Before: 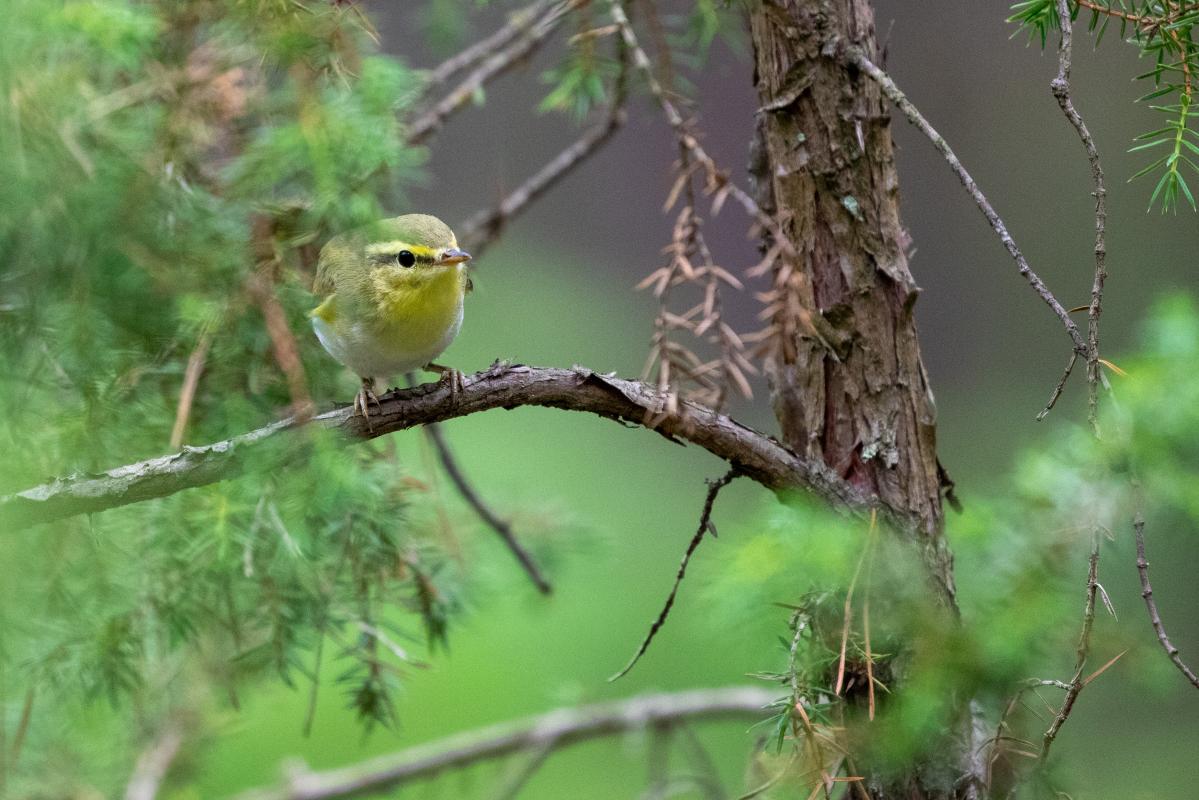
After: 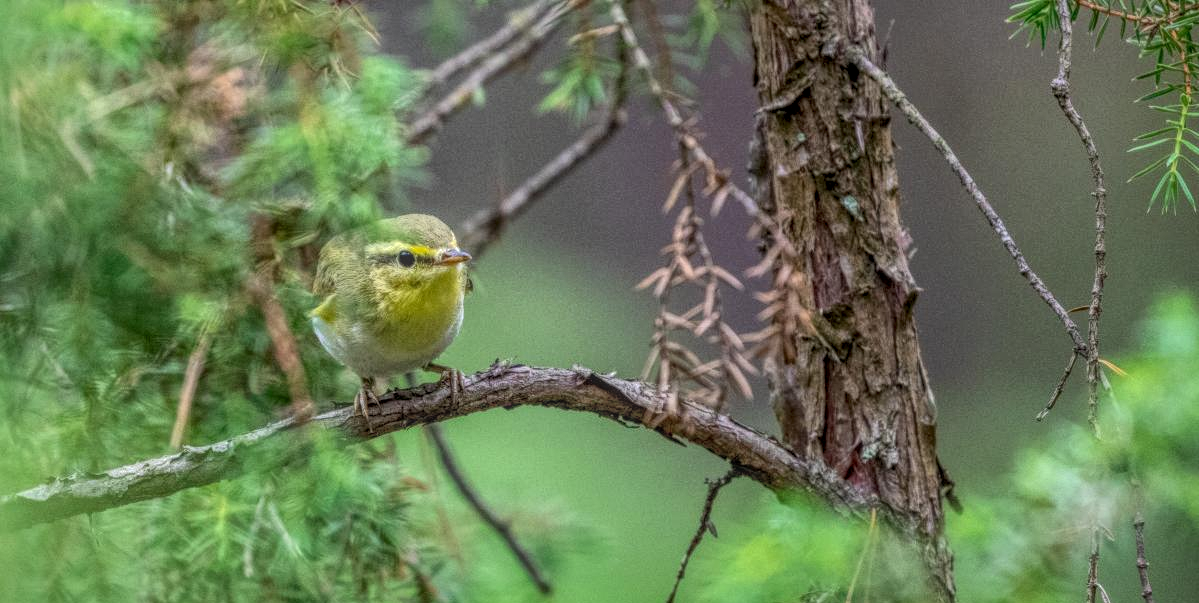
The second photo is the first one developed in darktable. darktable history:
crop: bottom 24.583%
exposure: exposure 0.077 EV, compensate exposure bias true, compensate highlight preservation false
shadows and highlights: highlights -59.94
local contrast: highlights 2%, shadows 7%, detail 200%, midtone range 0.246
